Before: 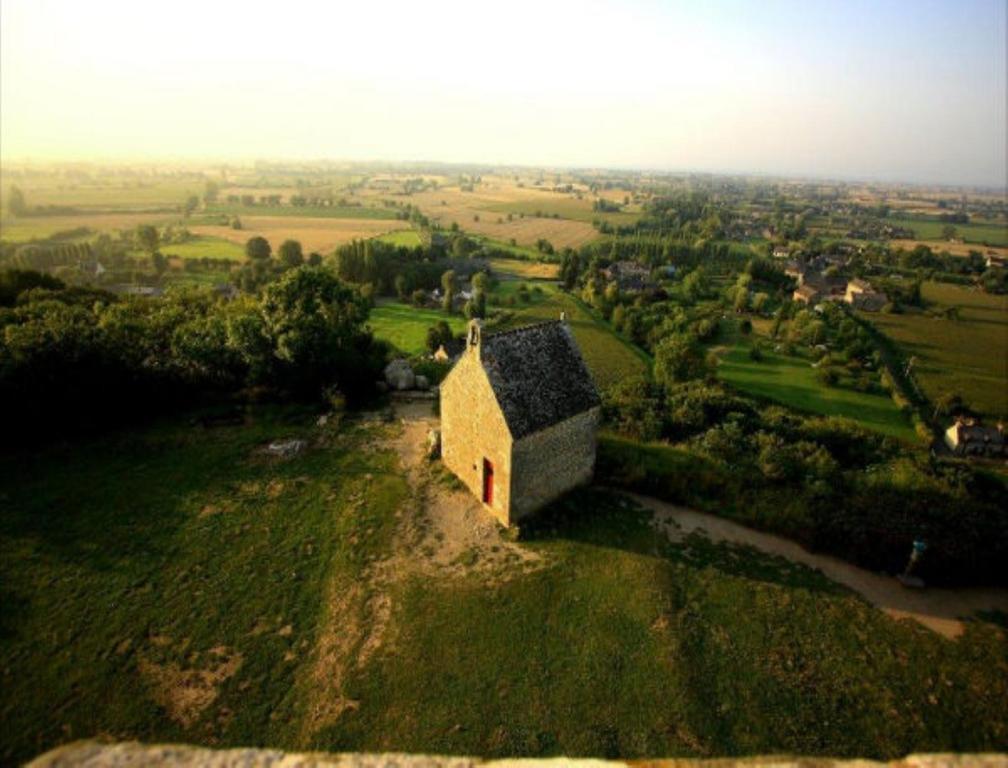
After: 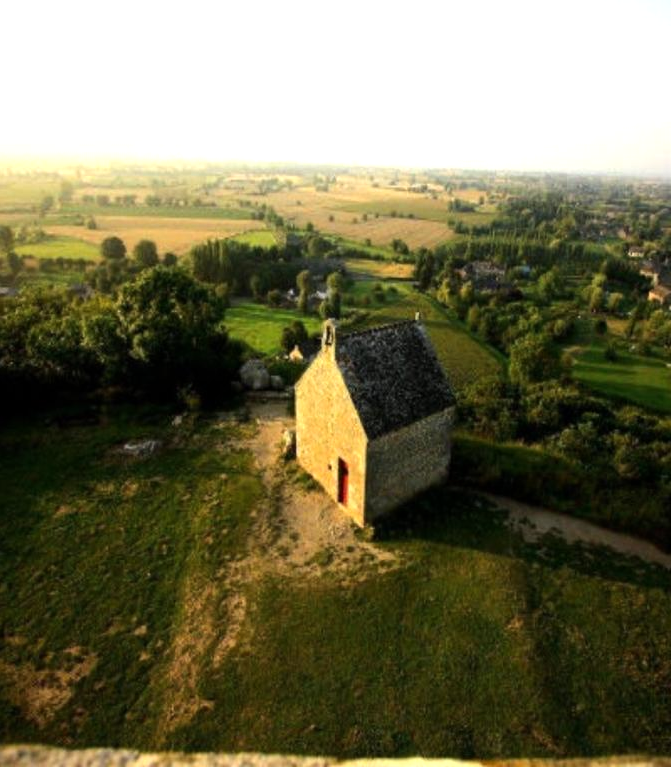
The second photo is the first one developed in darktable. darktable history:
tone equalizer: -8 EV -0.417 EV, -7 EV -0.389 EV, -6 EV -0.333 EV, -5 EV -0.222 EV, -3 EV 0.222 EV, -2 EV 0.333 EV, -1 EV 0.389 EV, +0 EV 0.417 EV, edges refinement/feathering 500, mask exposure compensation -1.25 EV, preserve details no
crop and rotate: left 14.385%, right 18.948%
